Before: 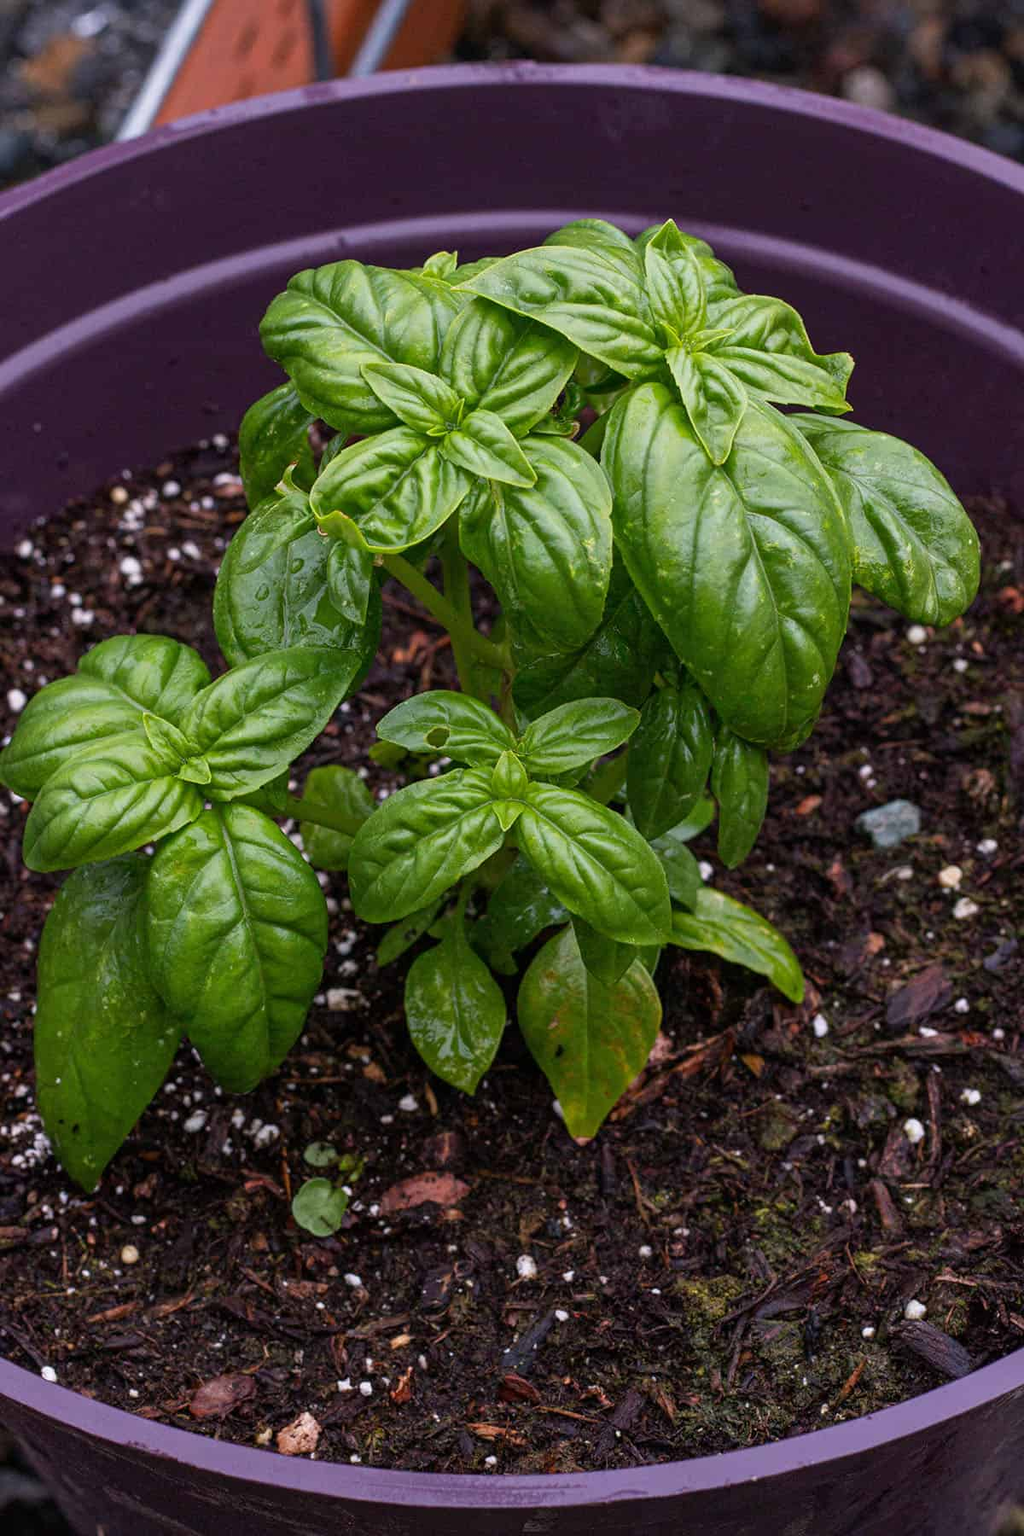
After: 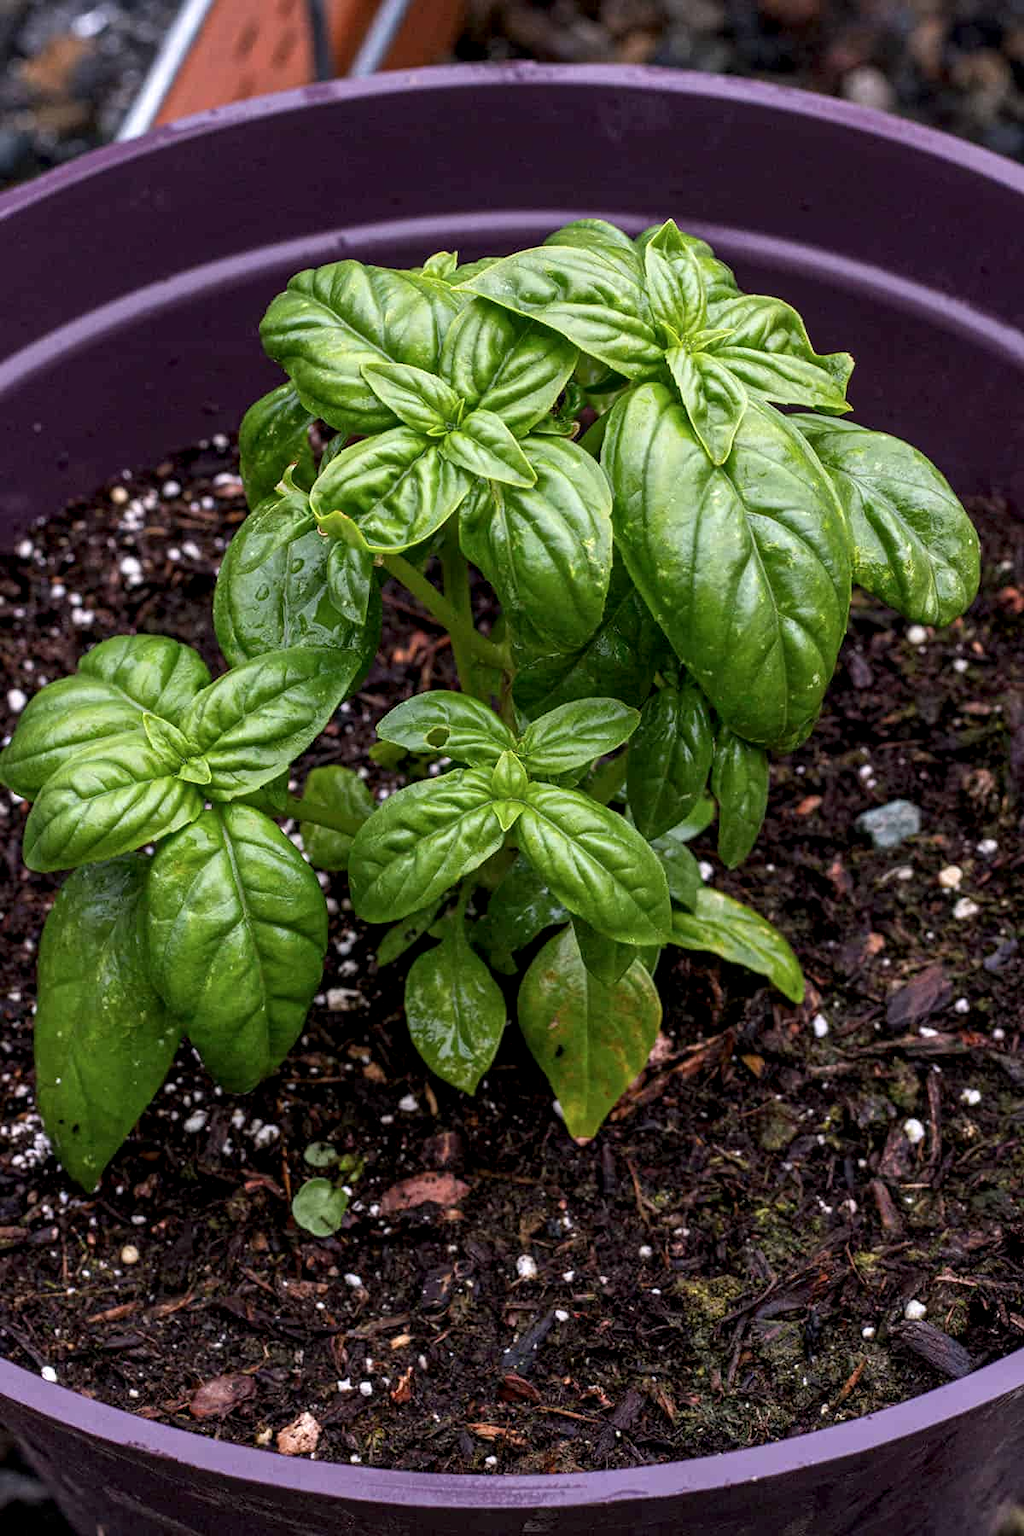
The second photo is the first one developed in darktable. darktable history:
local contrast: detail 135%, midtone range 0.743
